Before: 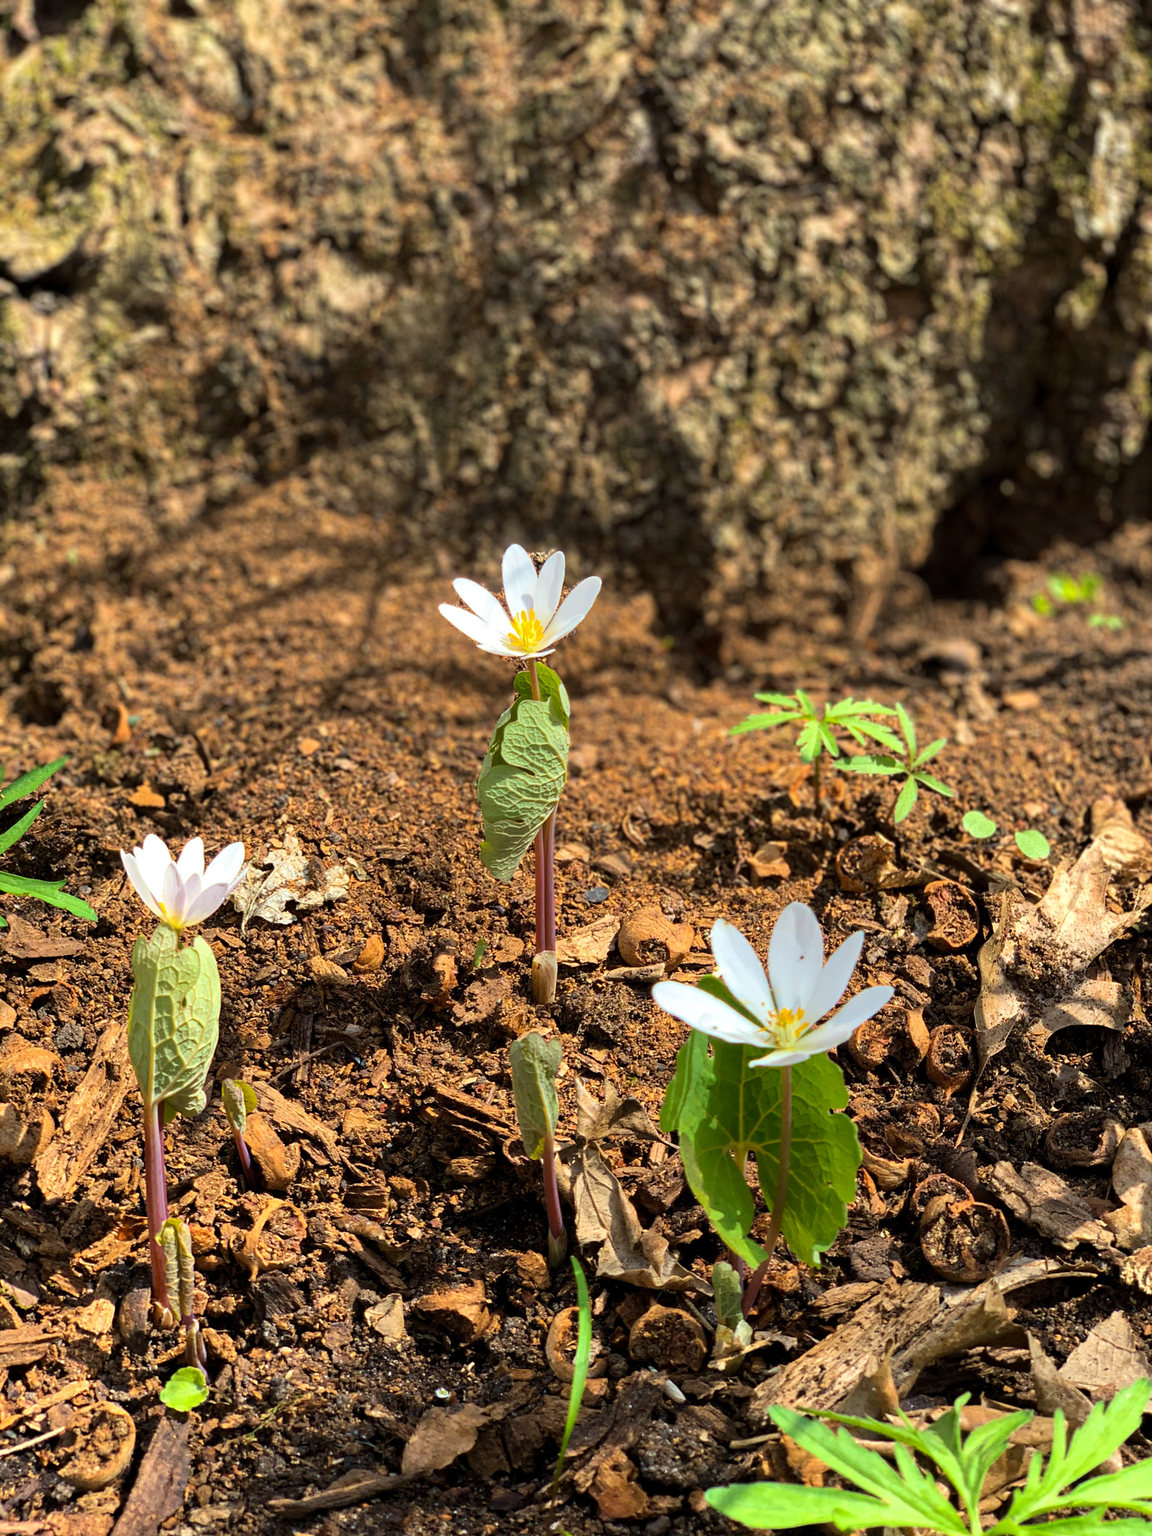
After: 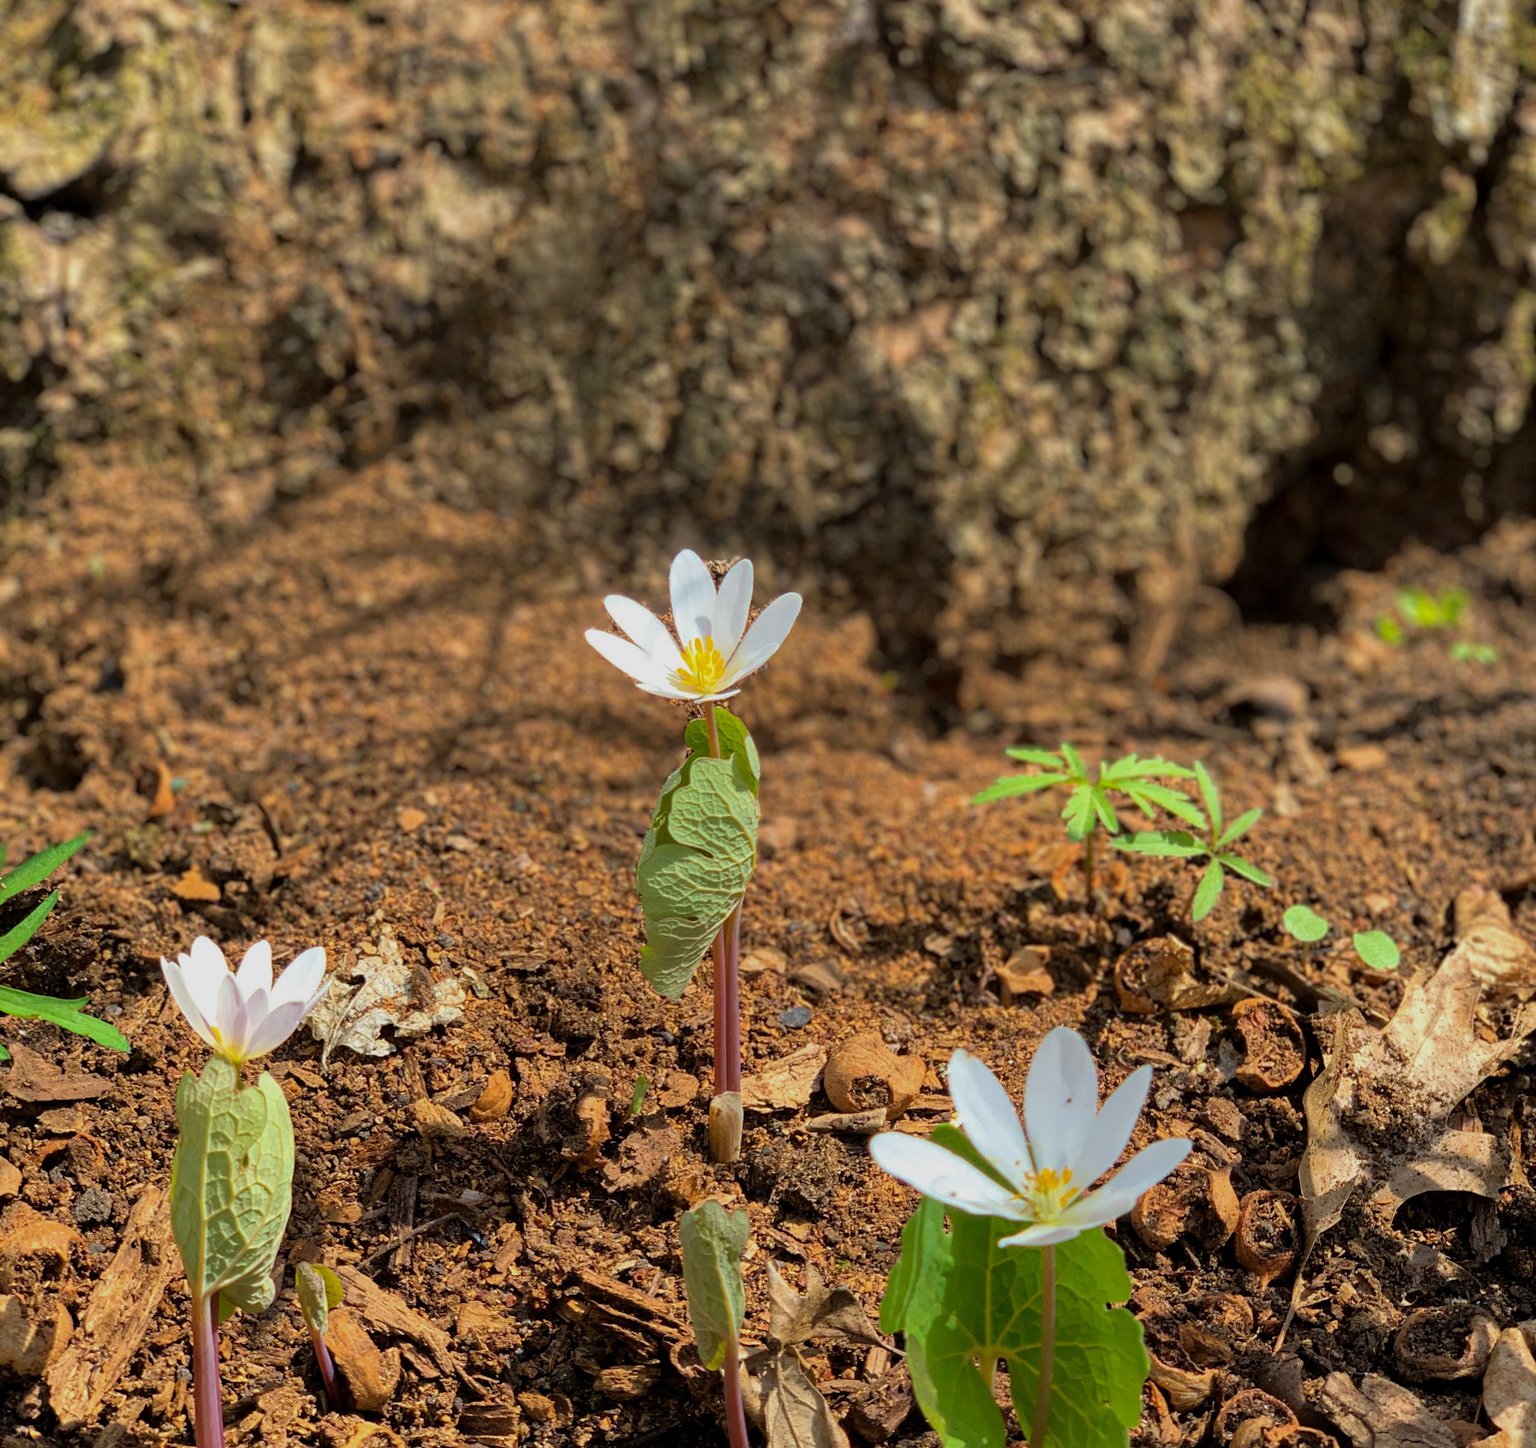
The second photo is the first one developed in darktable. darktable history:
crop and rotate: top 8.634%, bottom 20.637%
tone equalizer: -8 EV 0.237 EV, -7 EV 0.444 EV, -6 EV 0.449 EV, -5 EV 0.267 EV, -3 EV -0.27 EV, -2 EV -0.415 EV, -1 EV -0.438 EV, +0 EV -0.239 EV, edges refinement/feathering 500, mask exposure compensation -1.57 EV, preserve details no
